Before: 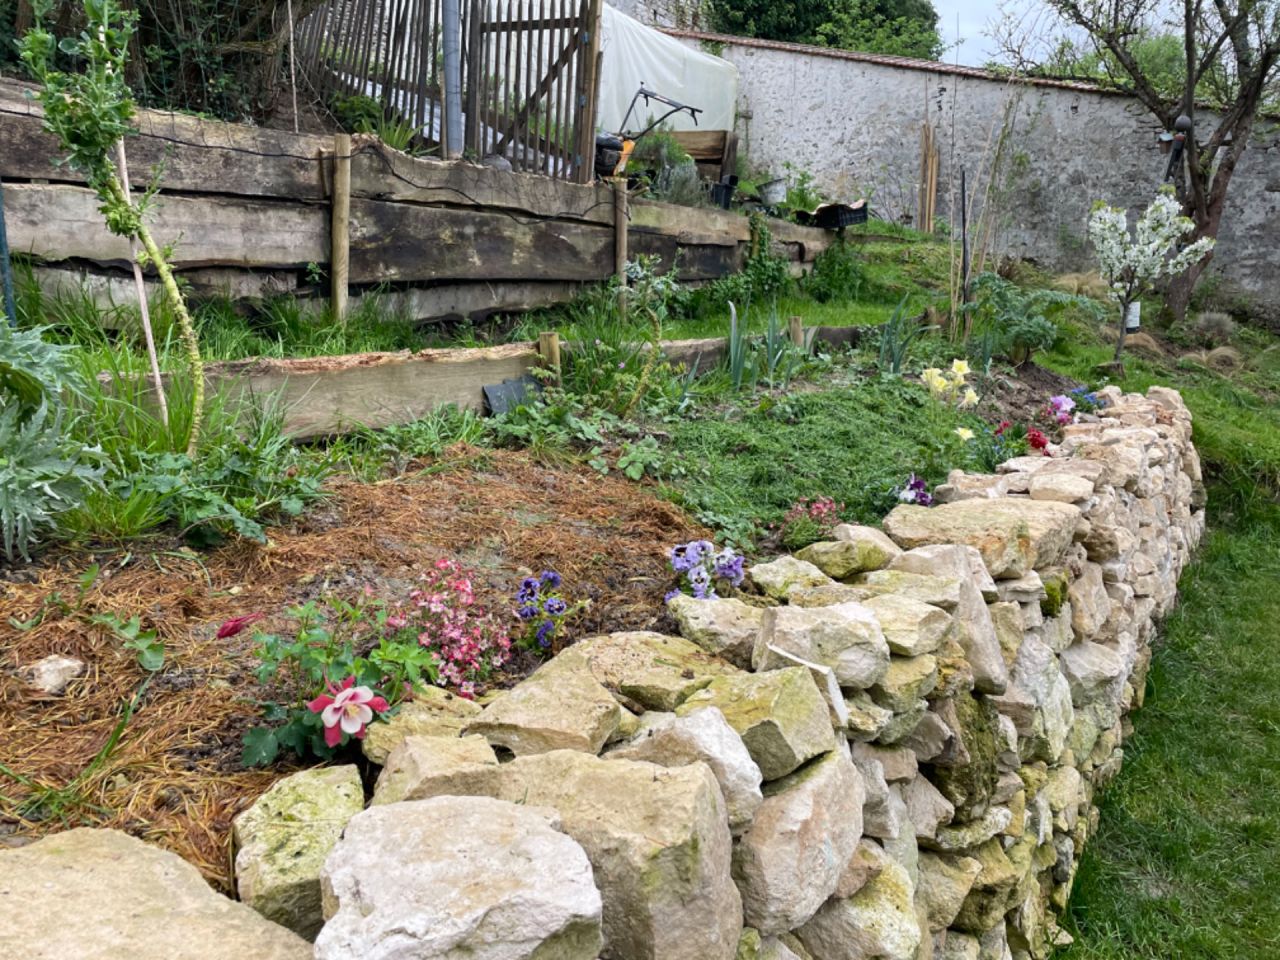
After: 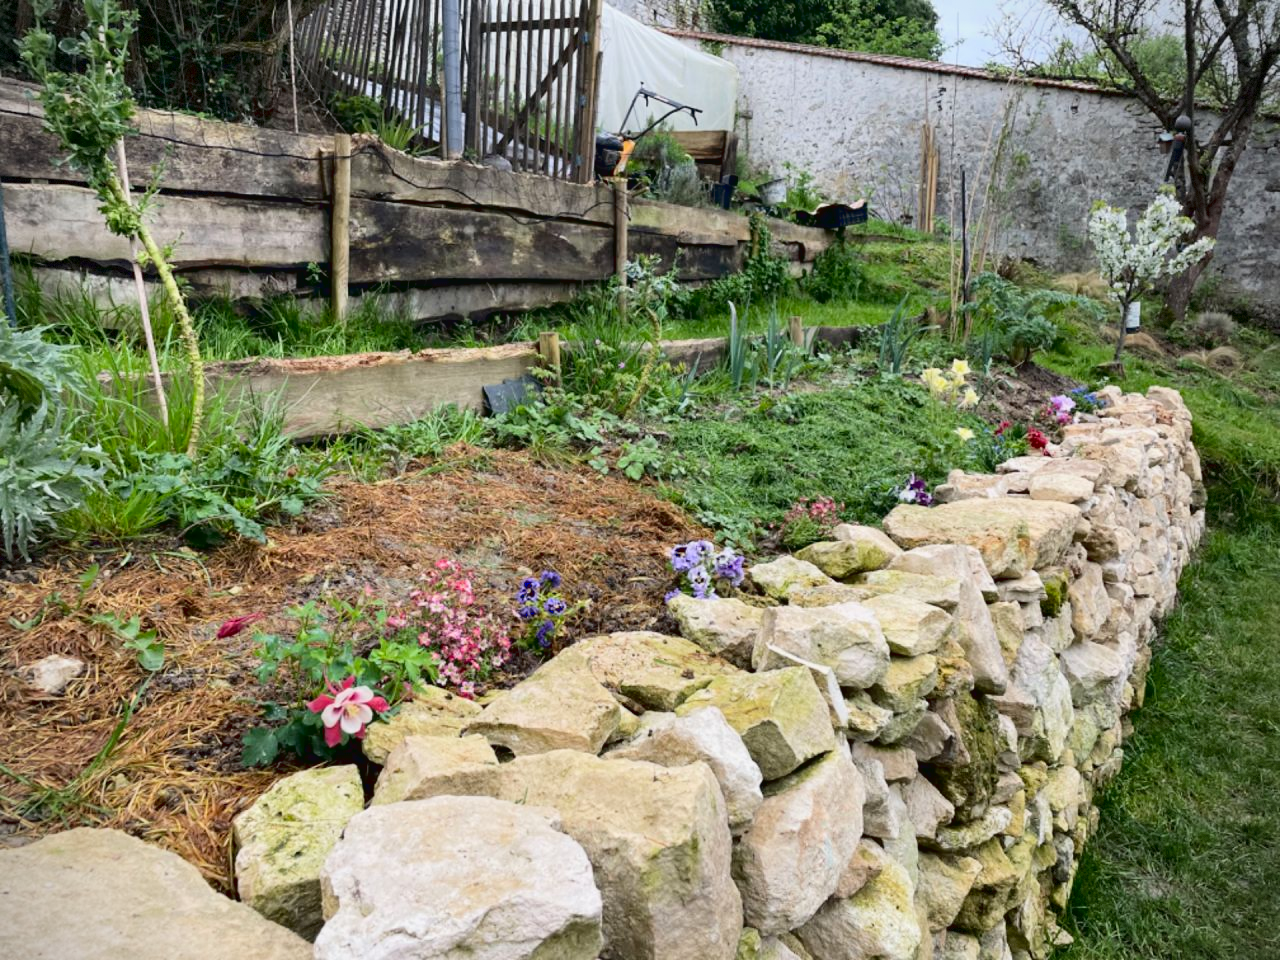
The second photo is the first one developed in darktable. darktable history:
tone equalizer: on, module defaults
exposure: black level correction 0.005, exposure 0.016 EV, compensate exposure bias true, compensate highlight preservation false
tone curve: curves: ch0 [(0, 0.025) (0.15, 0.143) (0.452, 0.486) (0.751, 0.788) (1, 0.961)]; ch1 [(0, 0) (0.43, 0.408) (0.476, 0.469) (0.497, 0.494) (0.546, 0.571) (0.566, 0.607) (0.62, 0.657) (1, 1)]; ch2 [(0, 0) (0.386, 0.397) (0.505, 0.498) (0.547, 0.546) (0.579, 0.58) (1, 1)], color space Lab, linked channels, preserve colors none
vignetting: fall-off radius 63.34%, dithering 8-bit output
